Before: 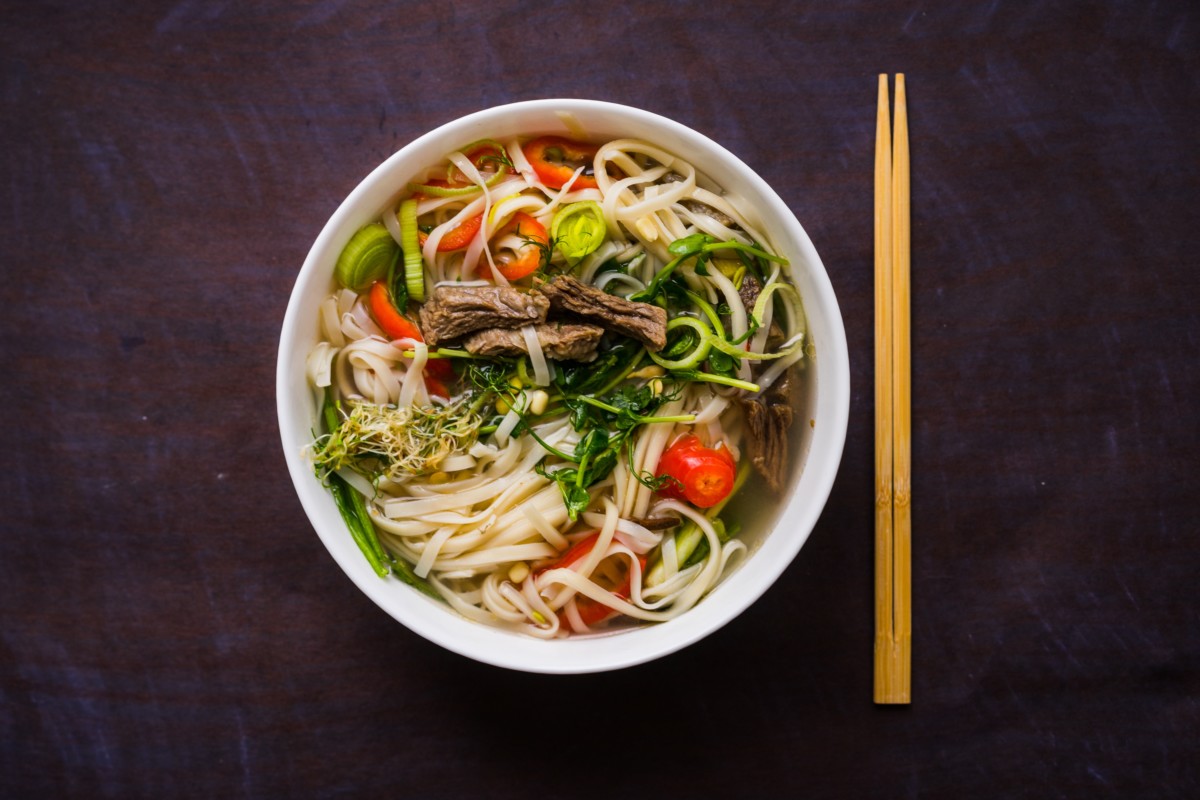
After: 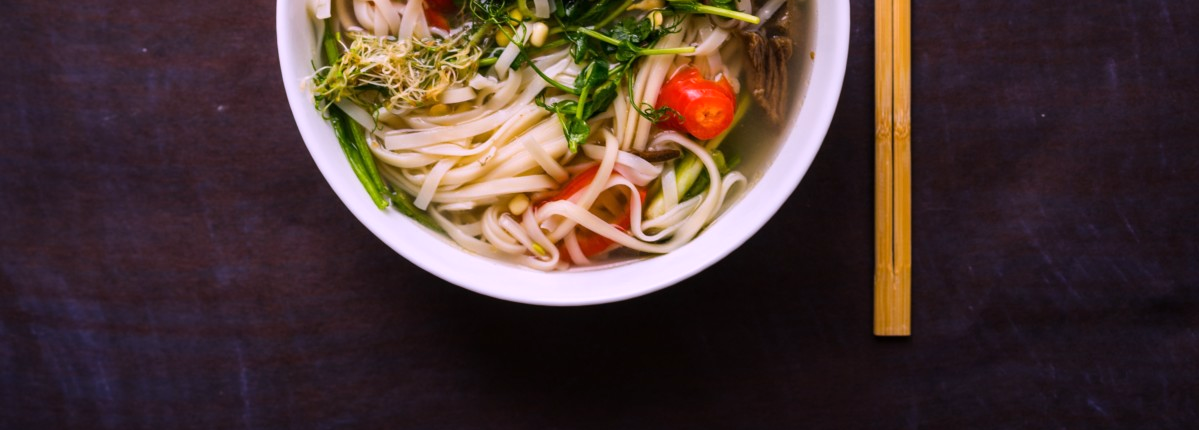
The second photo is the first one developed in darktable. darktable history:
white balance: red 1.066, blue 1.119
crop and rotate: top 46.237%
